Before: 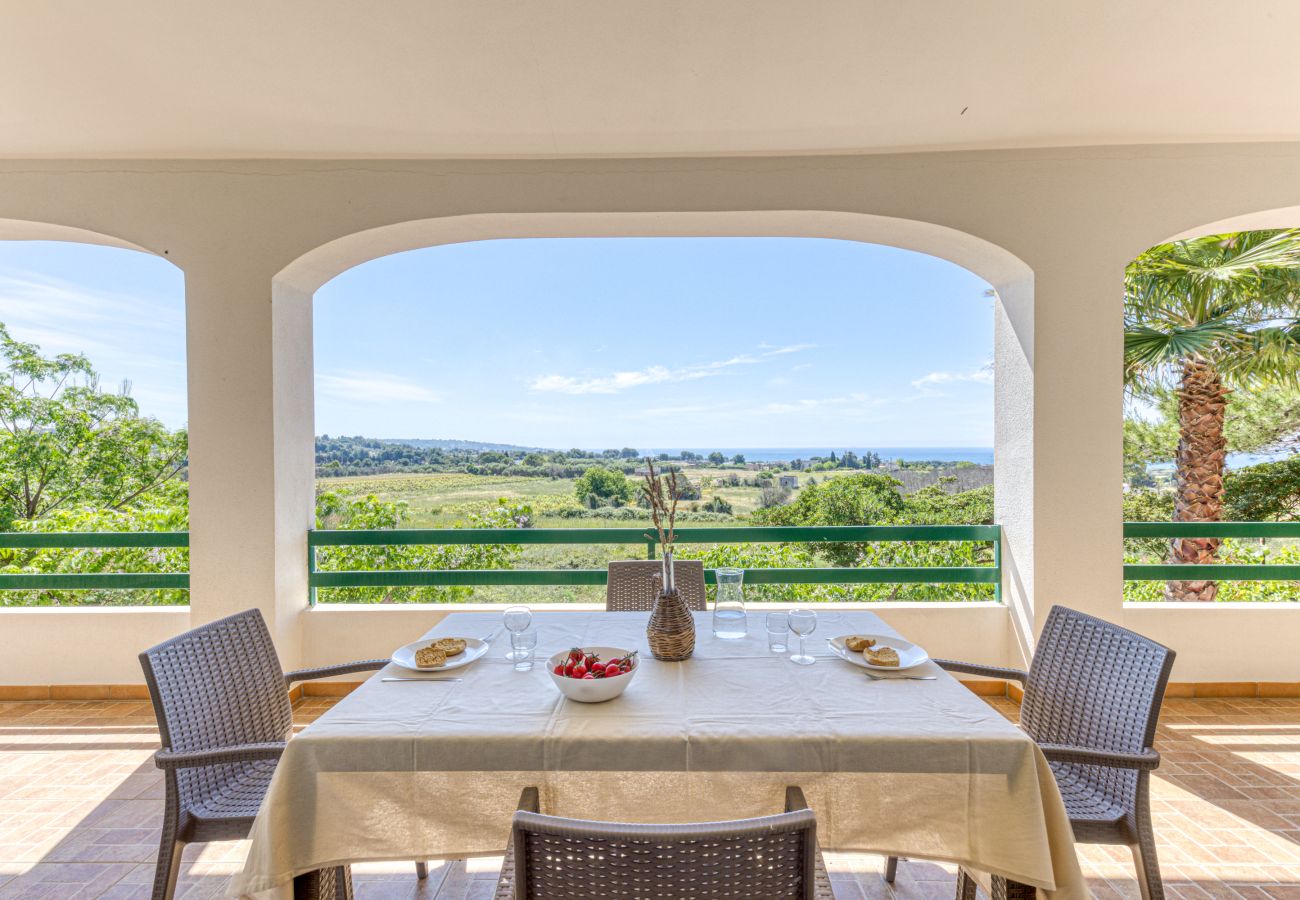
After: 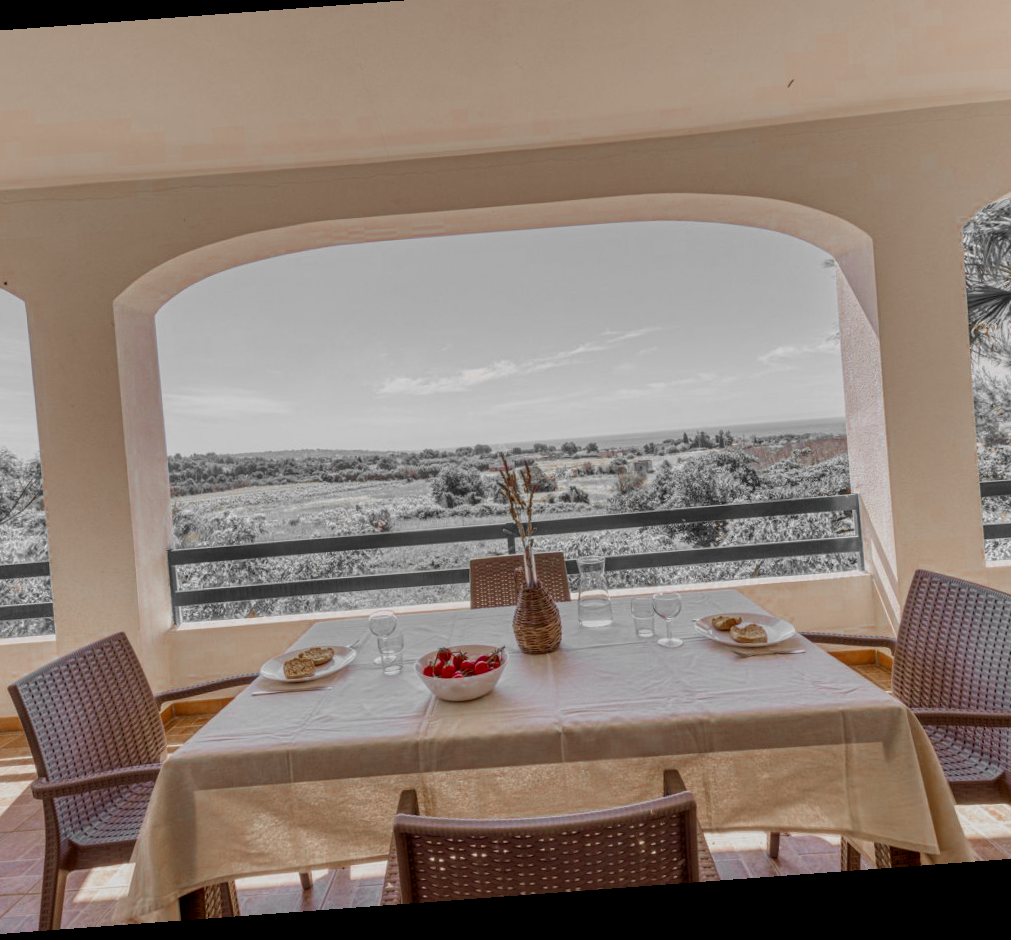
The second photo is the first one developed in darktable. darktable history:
exposure: exposure -0.582 EV, compensate highlight preservation false
color zones: curves: ch0 [(0, 0.497) (0.096, 0.361) (0.221, 0.538) (0.429, 0.5) (0.571, 0.5) (0.714, 0.5) (0.857, 0.5) (1, 0.497)]; ch1 [(0, 0.5) (0.143, 0.5) (0.257, -0.002) (0.429, 0.04) (0.571, -0.001) (0.714, -0.015) (0.857, 0.024) (1, 0.5)]
rotate and perspective: rotation -4.25°, automatic cropping off
crop and rotate: left 13.15%, top 5.251%, right 12.609%
rgb levels: mode RGB, independent channels, levels [[0, 0.5, 1], [0, 0.521, 1], [0, 0.536, 1]]
